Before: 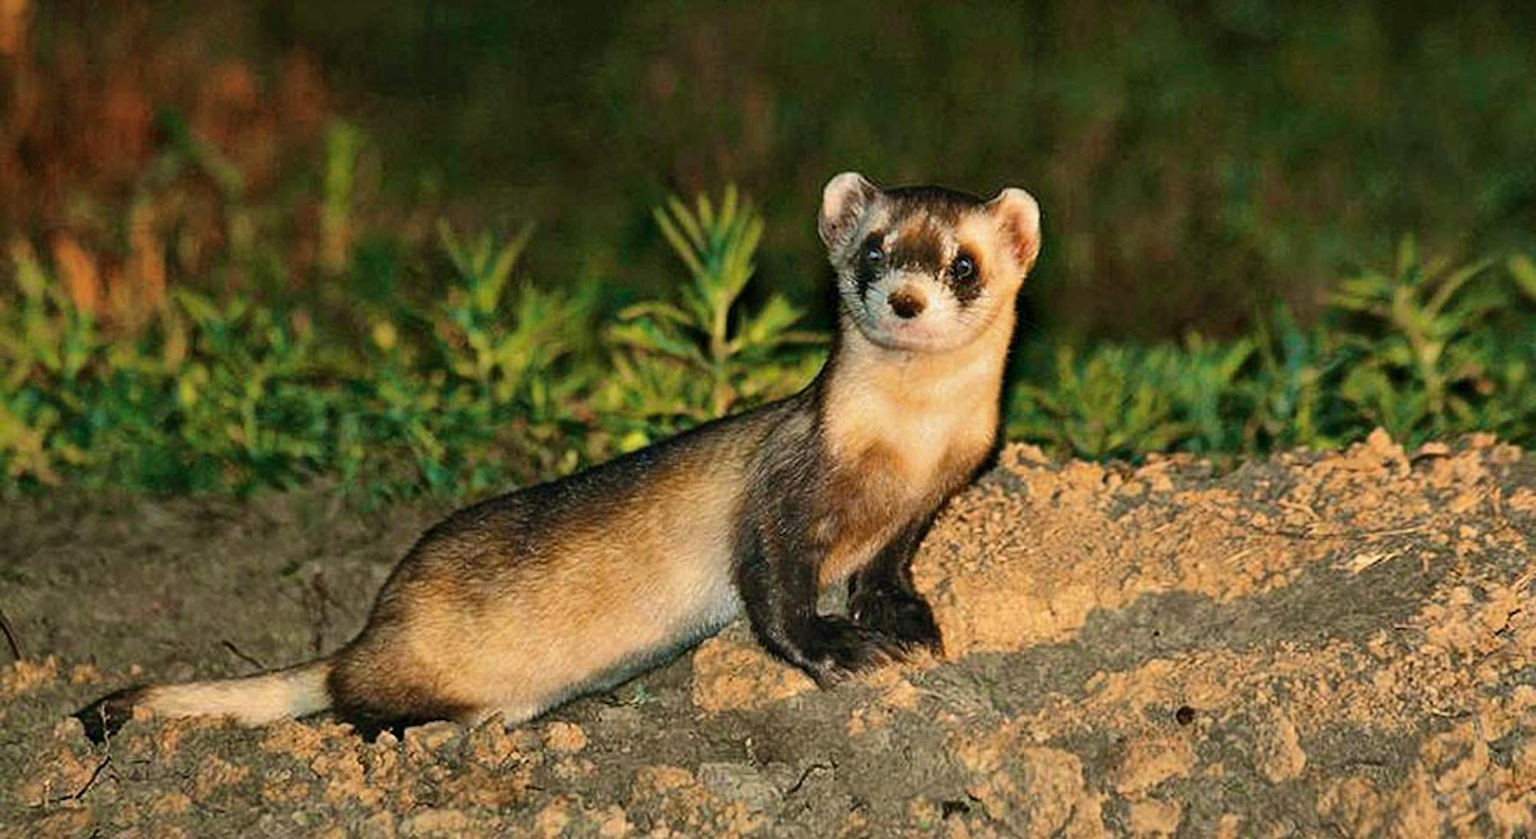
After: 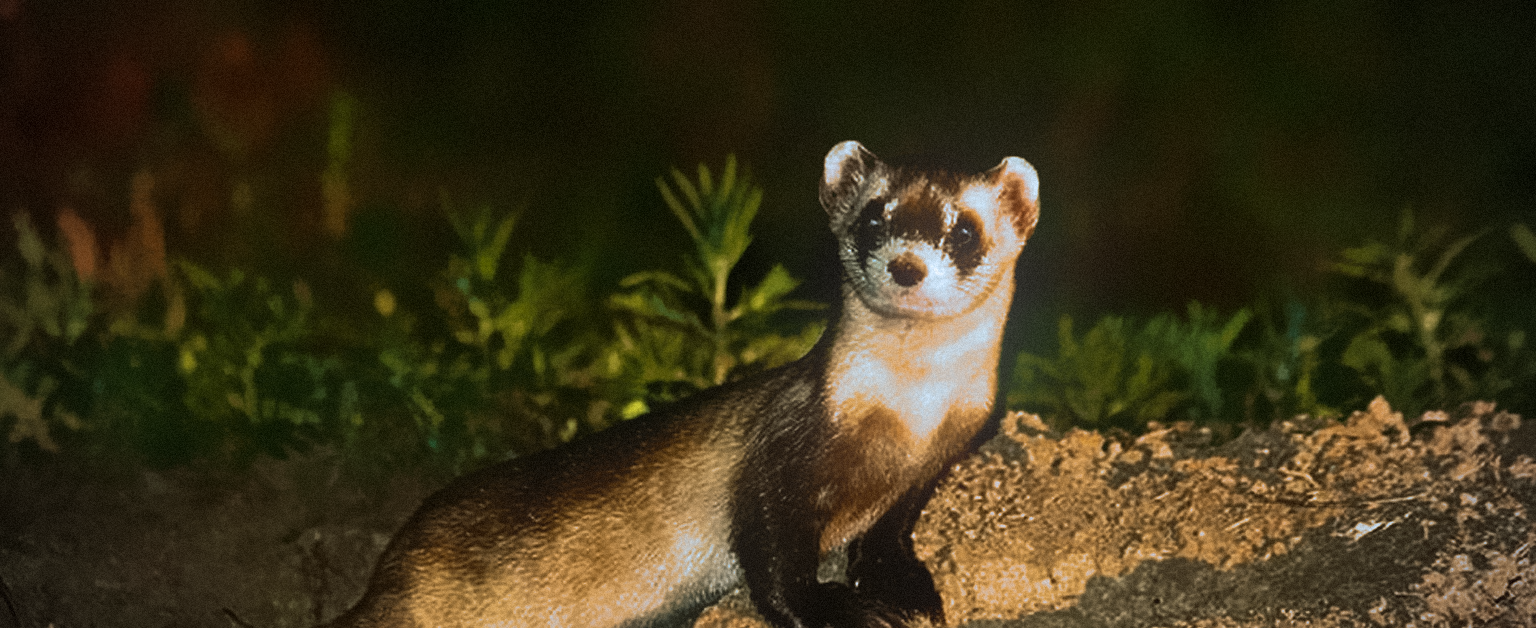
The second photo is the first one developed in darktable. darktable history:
crop: top 3.857%, bottom 21.132%
tone curve: curves: ch0 [(0, 0) (0.56, 0.467) (0.846, 0.934) (1, 1)]
rgb primaries: tint hue 3.14°, red hue -0.023, red purity 1.17, green hue 0.005, blue hue 0.049, blue purity 1
color calibration: x 0.329, y 0.345, temperature 5633 K
exposure: exposure -0.293 EV
split-toning: shadows › hue 351.18°, shadows › saturation 0.86, highlights › hue 218.82°, highlights › saturation 0.73, balance -19.167
bloom: threshold 82.5%, strength 16.25%
vignetting: fall-off start 75%, brightness -0.692, width/height ratio 1.084
surface blur: radius 20.94, red 0.03, green 0.083, blue 0.02
shadows and highlights: shadows -12.5, white point adjustment 4, highlights 28.33
